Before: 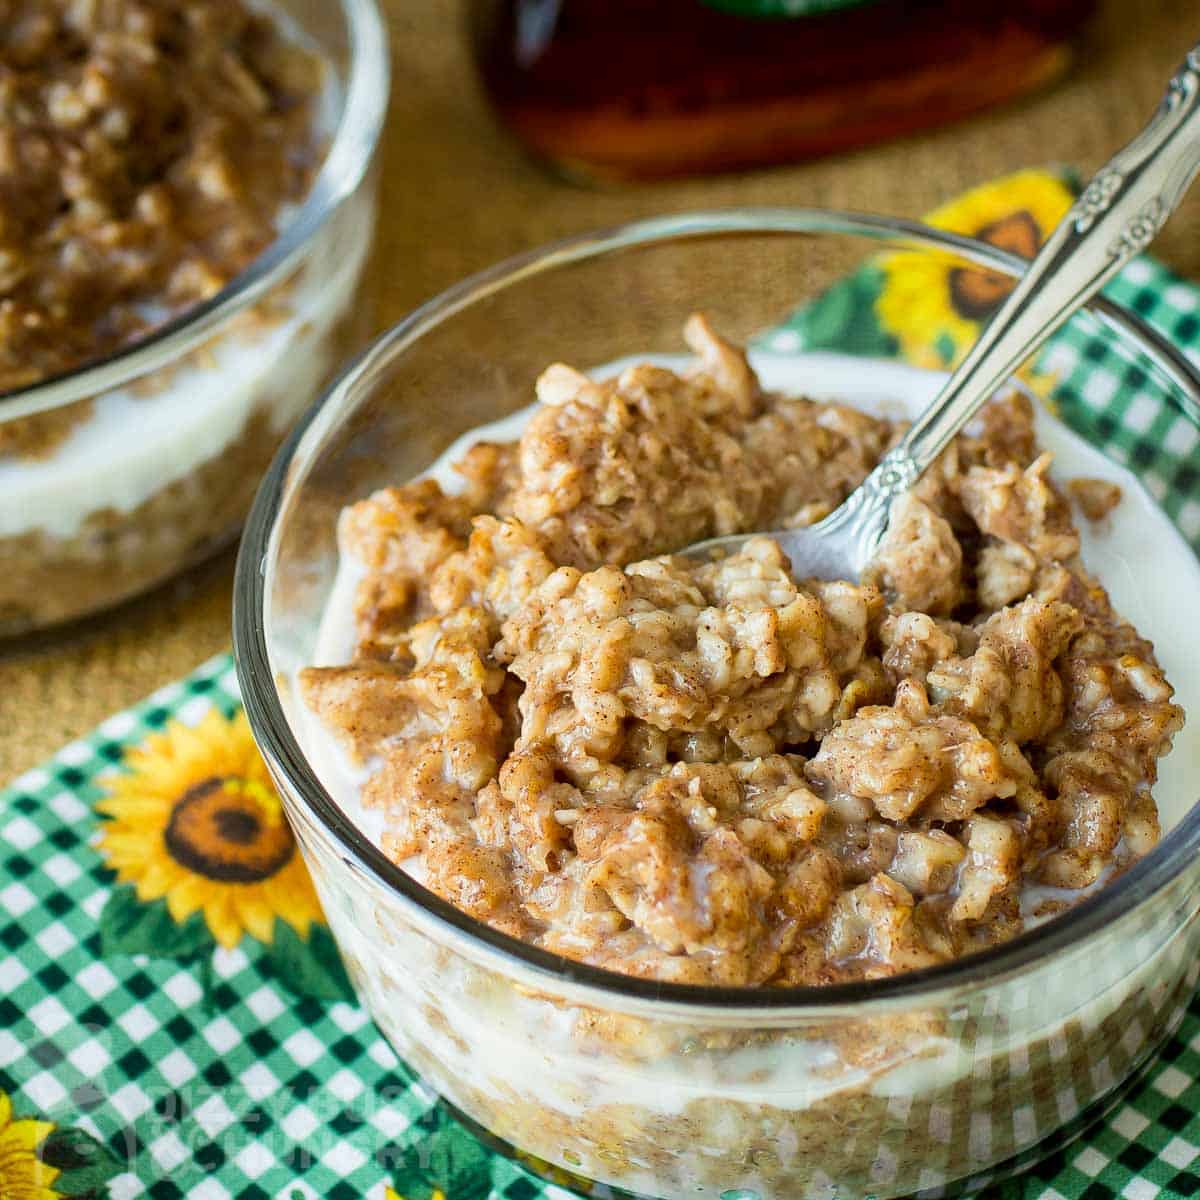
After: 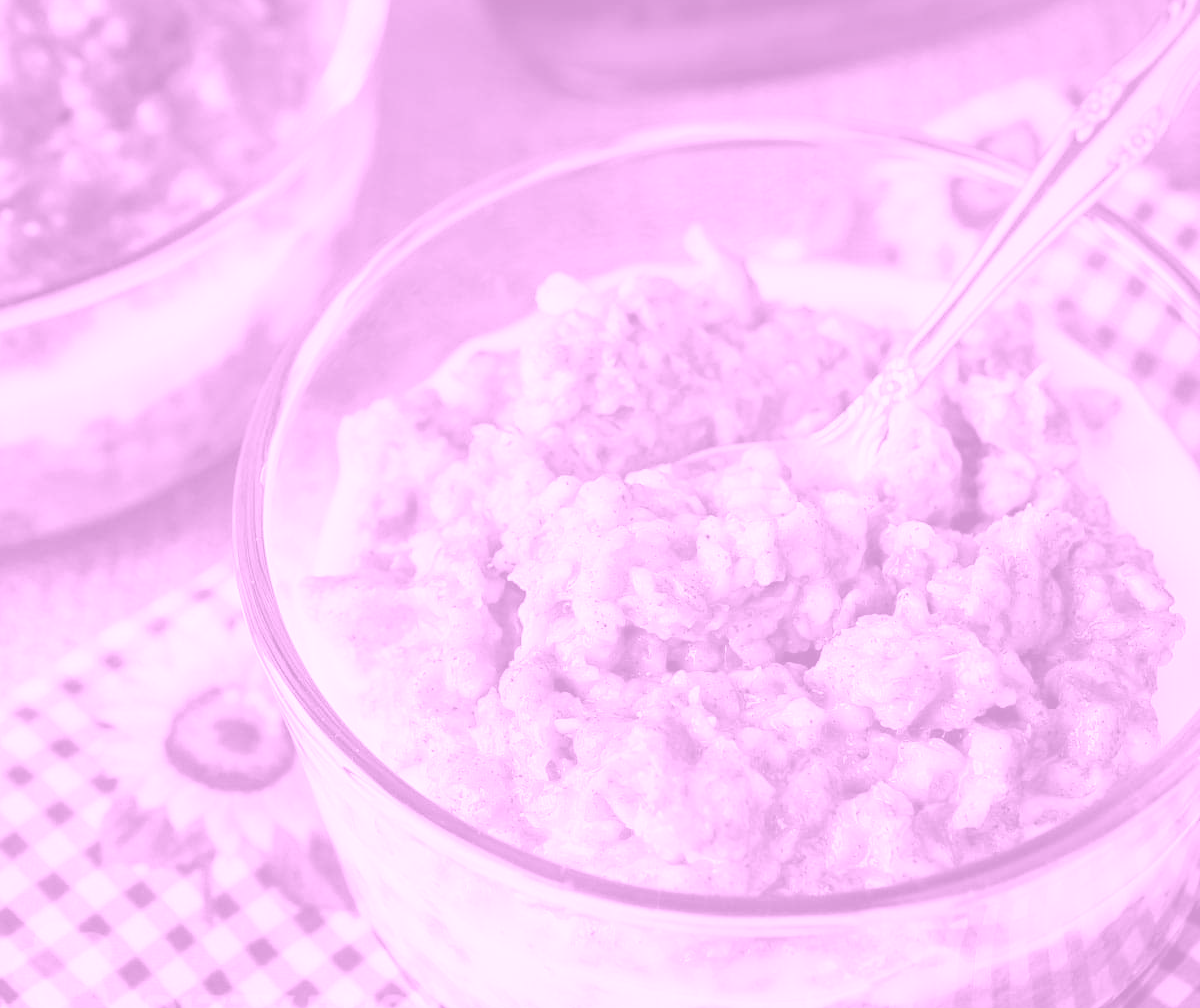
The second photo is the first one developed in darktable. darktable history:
crop: top 7.625%, bottom 8.027%
colorize: hue 331.2°, saturation 75%, source mix 30.28%, lightness 70.52%, version 1
exposure: black level correction -0.002, exposure 0.54 EV, compensate highlight preservation false
